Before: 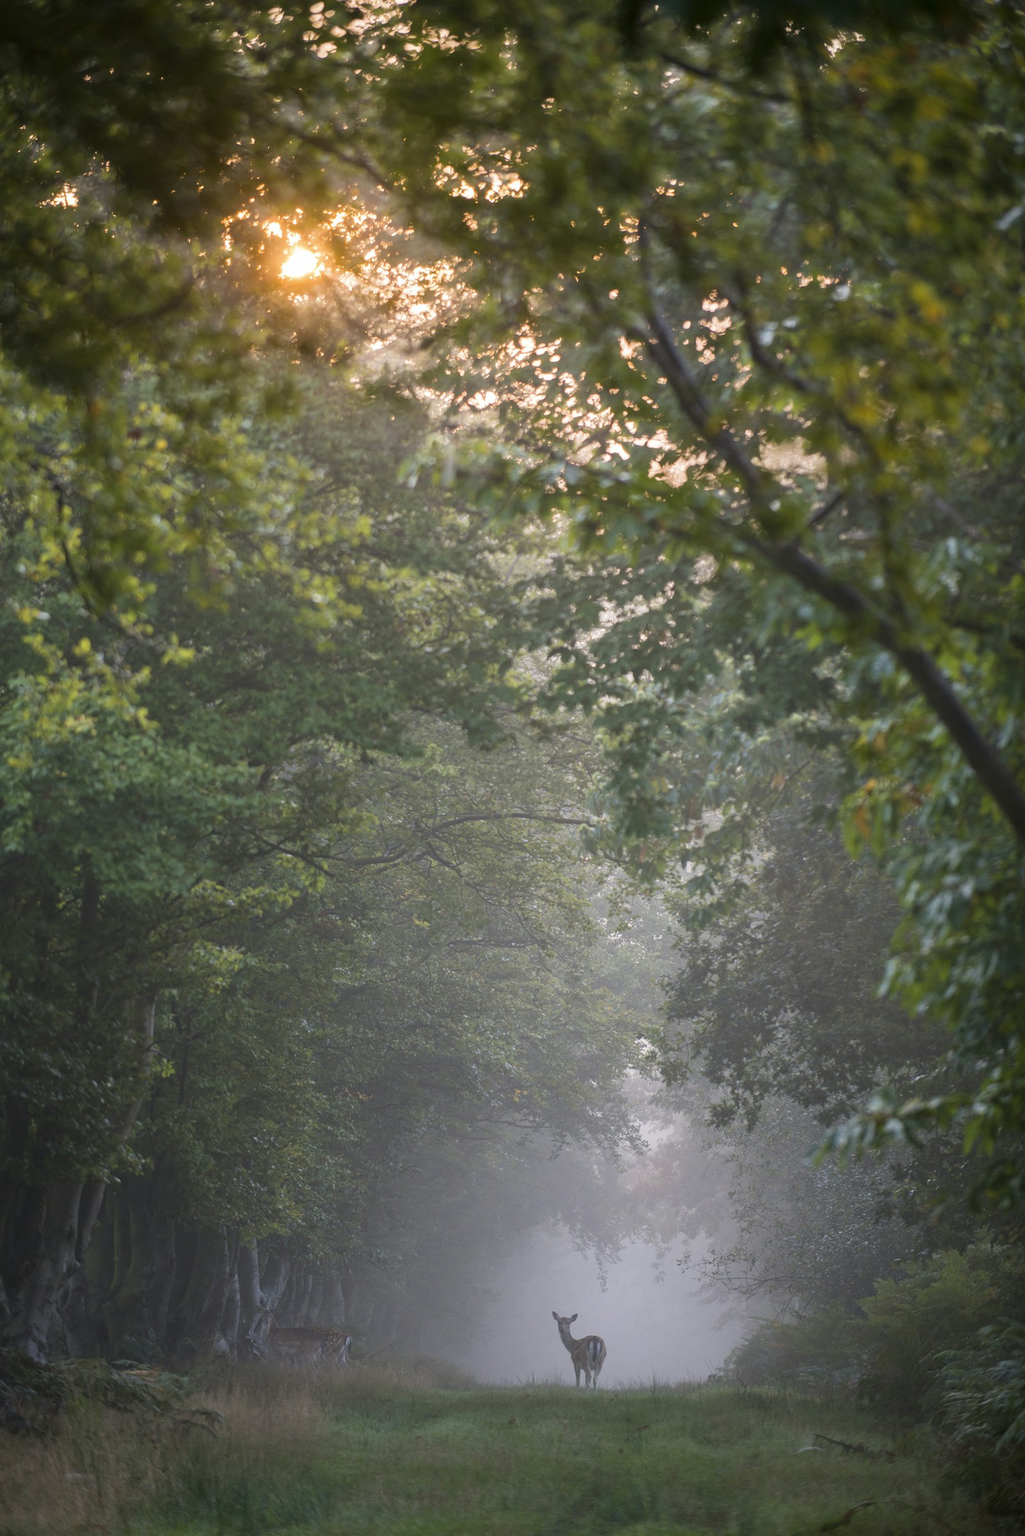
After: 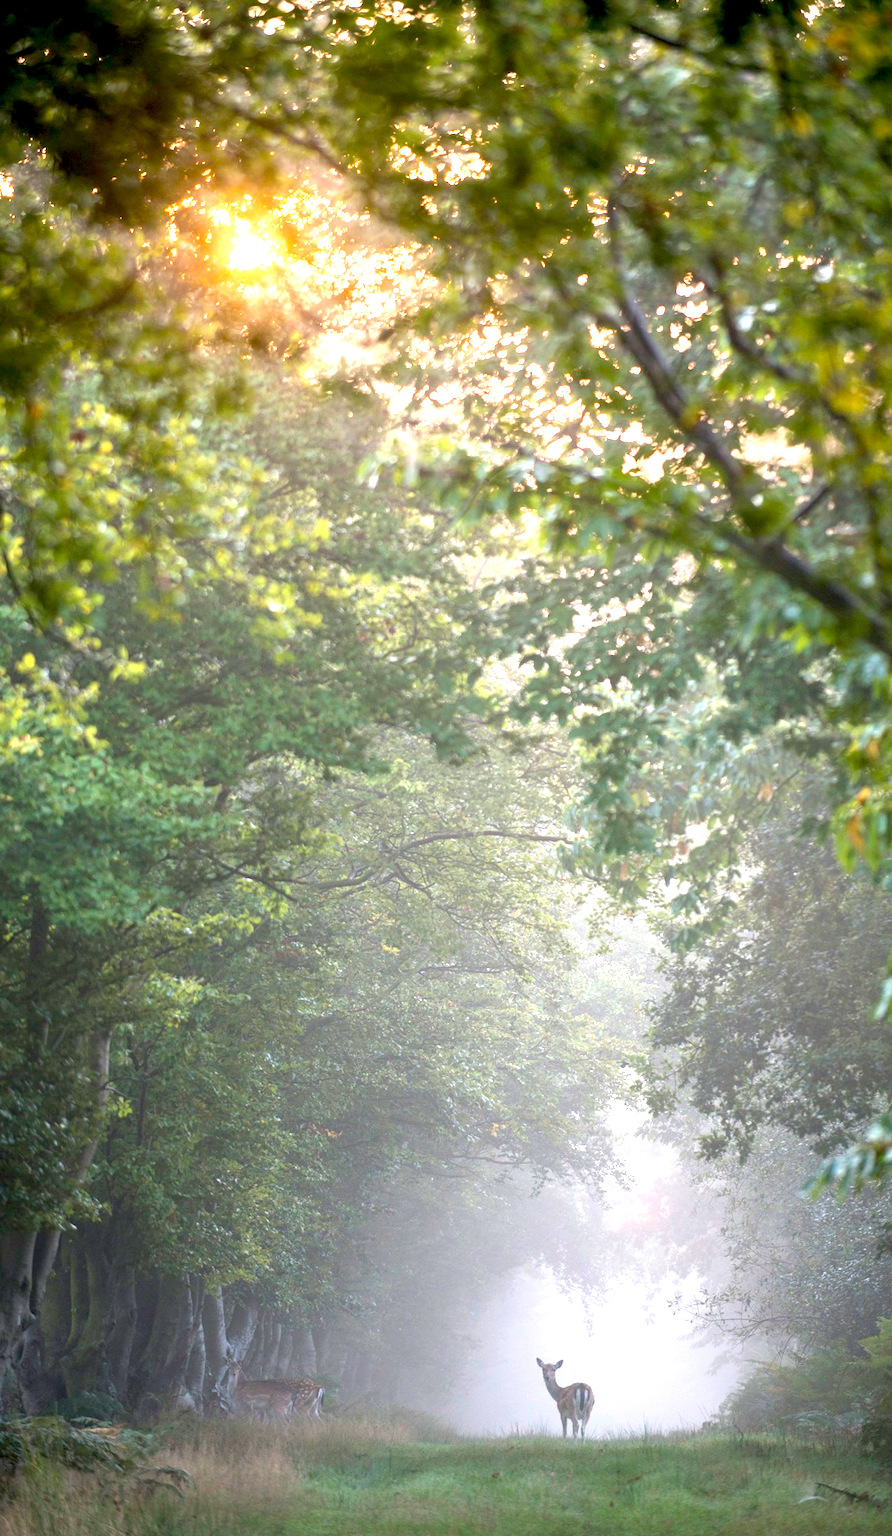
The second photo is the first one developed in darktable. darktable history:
exposure: black level correction 0.009, exposure 1.425 EV, compensate highlight preservation false
crop and rotate: angle 1°, left 4.281%, top 0.642%, right 11.383%, bottom 2.486%
